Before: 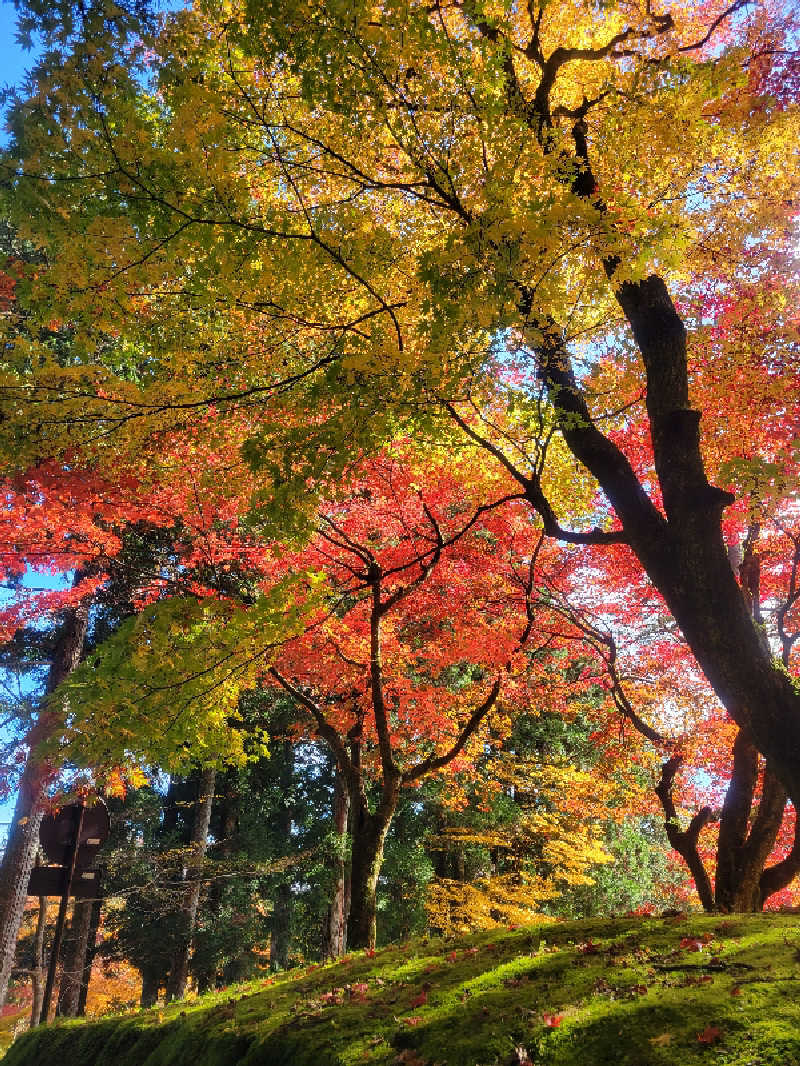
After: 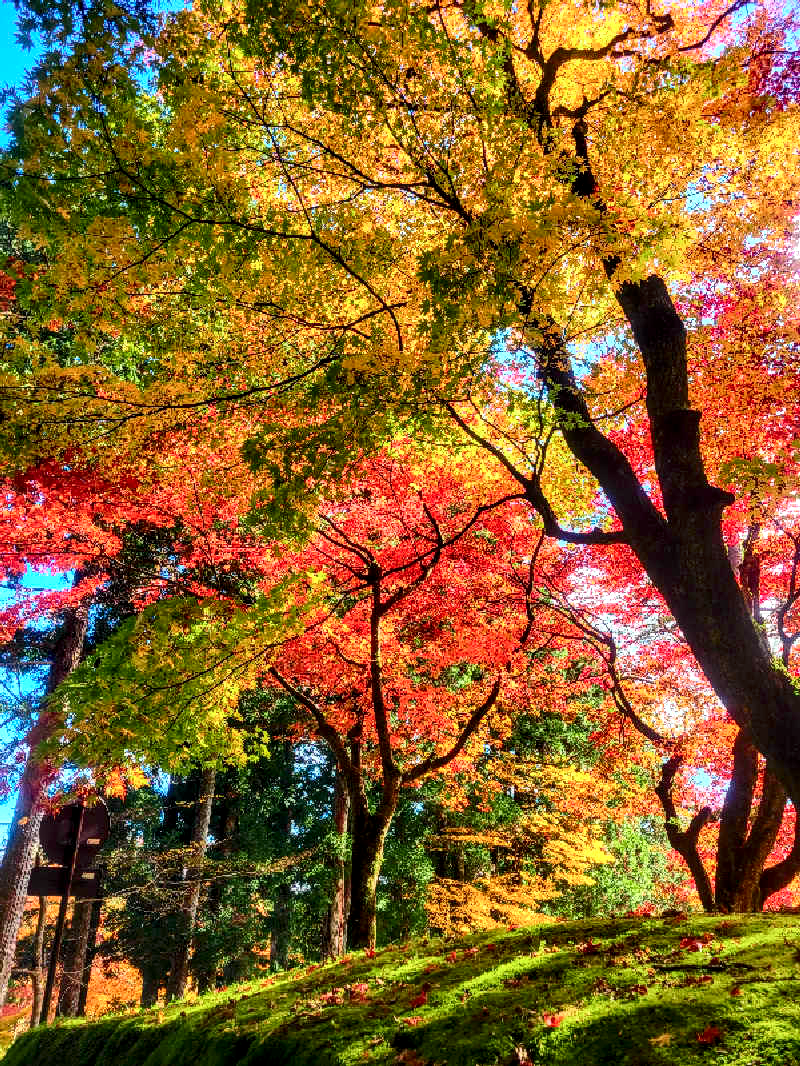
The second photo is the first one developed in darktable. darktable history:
color balance rgb: perceptual saturation grading › global saturation 0.936%, global vibrance 20%
local contrast: detail 144%
tone curve: curves: ch0 [(0, 0.003) (0.044, 0.025) (0.12, 0.089) (0.197, 0.168) (0.281, 0.273) (0.468, 0.548) (0.583, 0.691) (0.701, 0.815) (0.86, 0.922) (1, 0.982)]; ch1 [(0, 0) (0.232, 0.214) (0.404, 0.376) (0.461, 0.425) (0.493, 0.481) (0.501, 0.5) (0.517, 0.524) (0.55, 0.585) (0.598, 0.651) (0.671, 0.735) (0.796, 0.85) (1, 1)]; ch2 [(0, 0) (0.249, 0.216) (0.357, 0.317) (0.448, 0.432) (0.478, 0.492) (0.498, 0.499) (0.517, 0.527) (0.537, 0.564) (0.569, 0.617) (0.61, 0.659) (0.706, 0.75) (0.808, 0.809) (0.991, 0.968)], color space Lab, independent channels, preserve colors none
